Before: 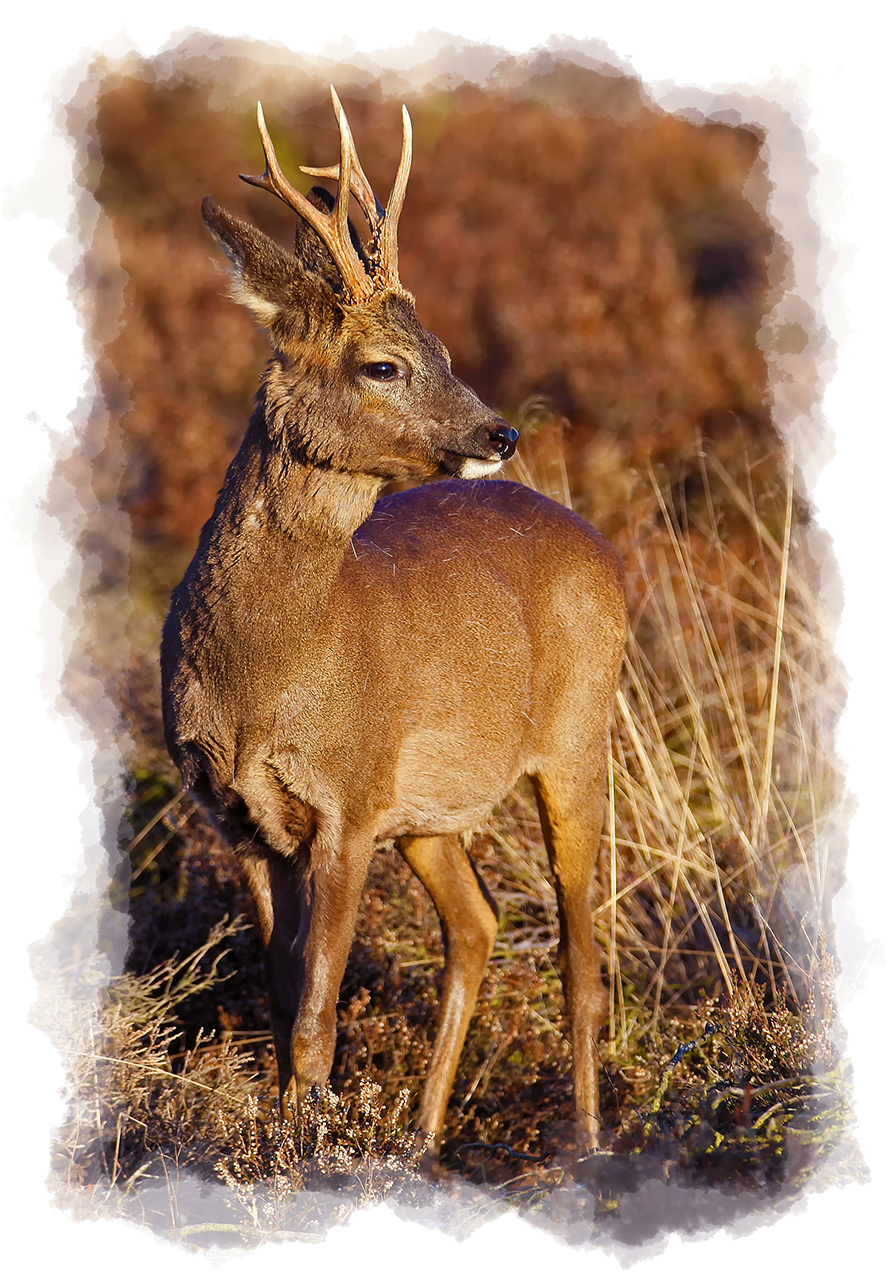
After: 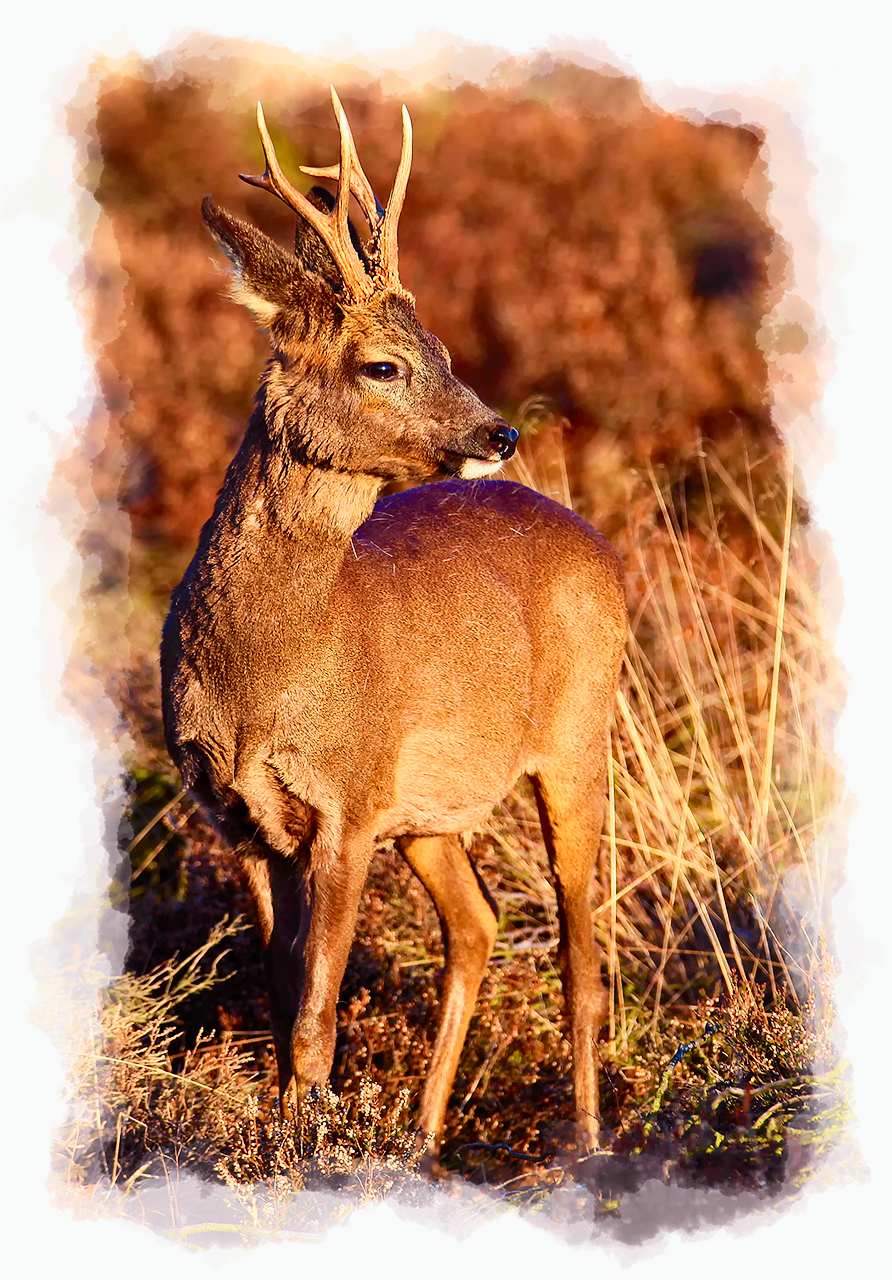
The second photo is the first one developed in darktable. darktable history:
tone curve: curves: ch0 [(0, 0.003) (0.044, 0.025) (0.12, 0.089) (0.197, 0.168) (0.281, 0.273) (0.468, 0.548) (0.583, 0.691) (0.701, 0.815) (0.86, 0.922) (1, 0.982)]; ch1 [(0, 0) (0.232, 0.214) (0.404, 0.376) (0.461, 0.425) (0.493, 0.481) (0.501, 0.5) (0.517, 0.524) (0.55, 0.585) (0.598, 0.651) (0.671, 0.735) (0.796, 0.85) (1, 1)]; ch2 [(0, 0) (0.249, 0.216) (0.357, 0.317) (0.448, 0.432) (0.478, 0.492) (0.498, 0.499) (0.517, 0.527) (0.537, 0.564) (0.569, 0.617) (0.61, 0.659) (0.706, 0.75) (0.808, 0.809) (0.991, 0.968)], color space Lab, independent channels, preserve colors none
